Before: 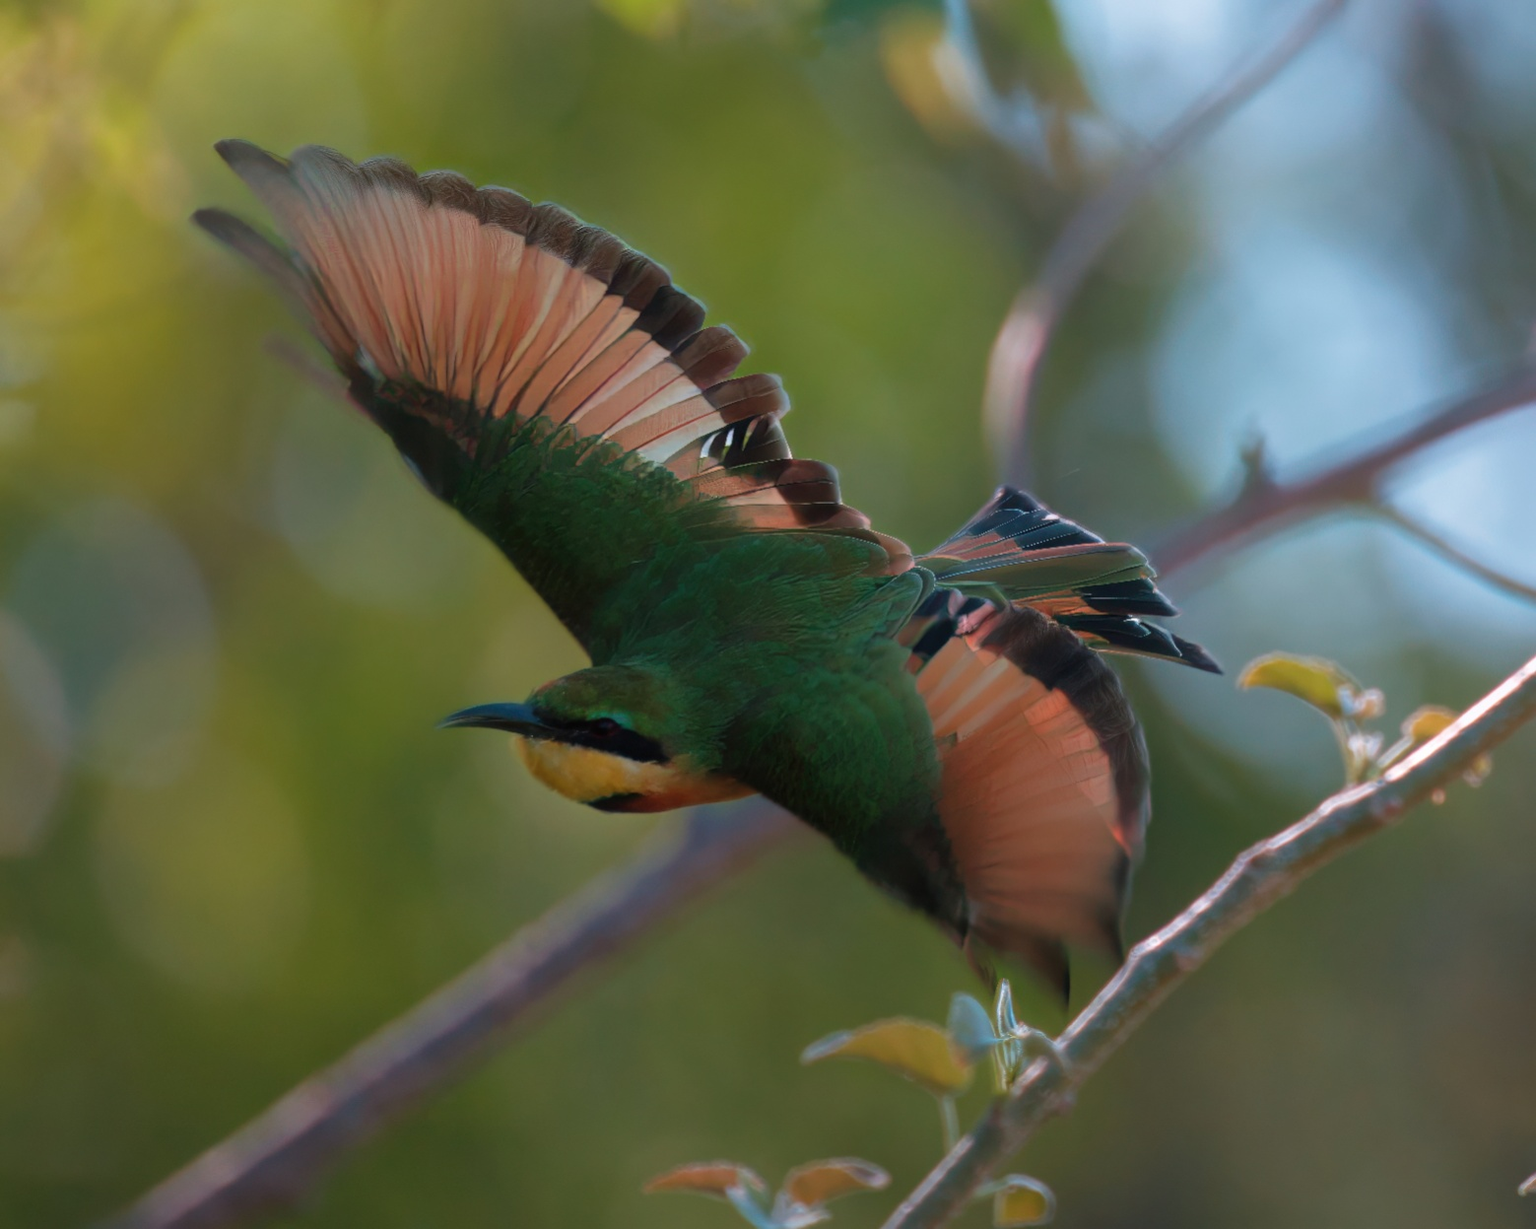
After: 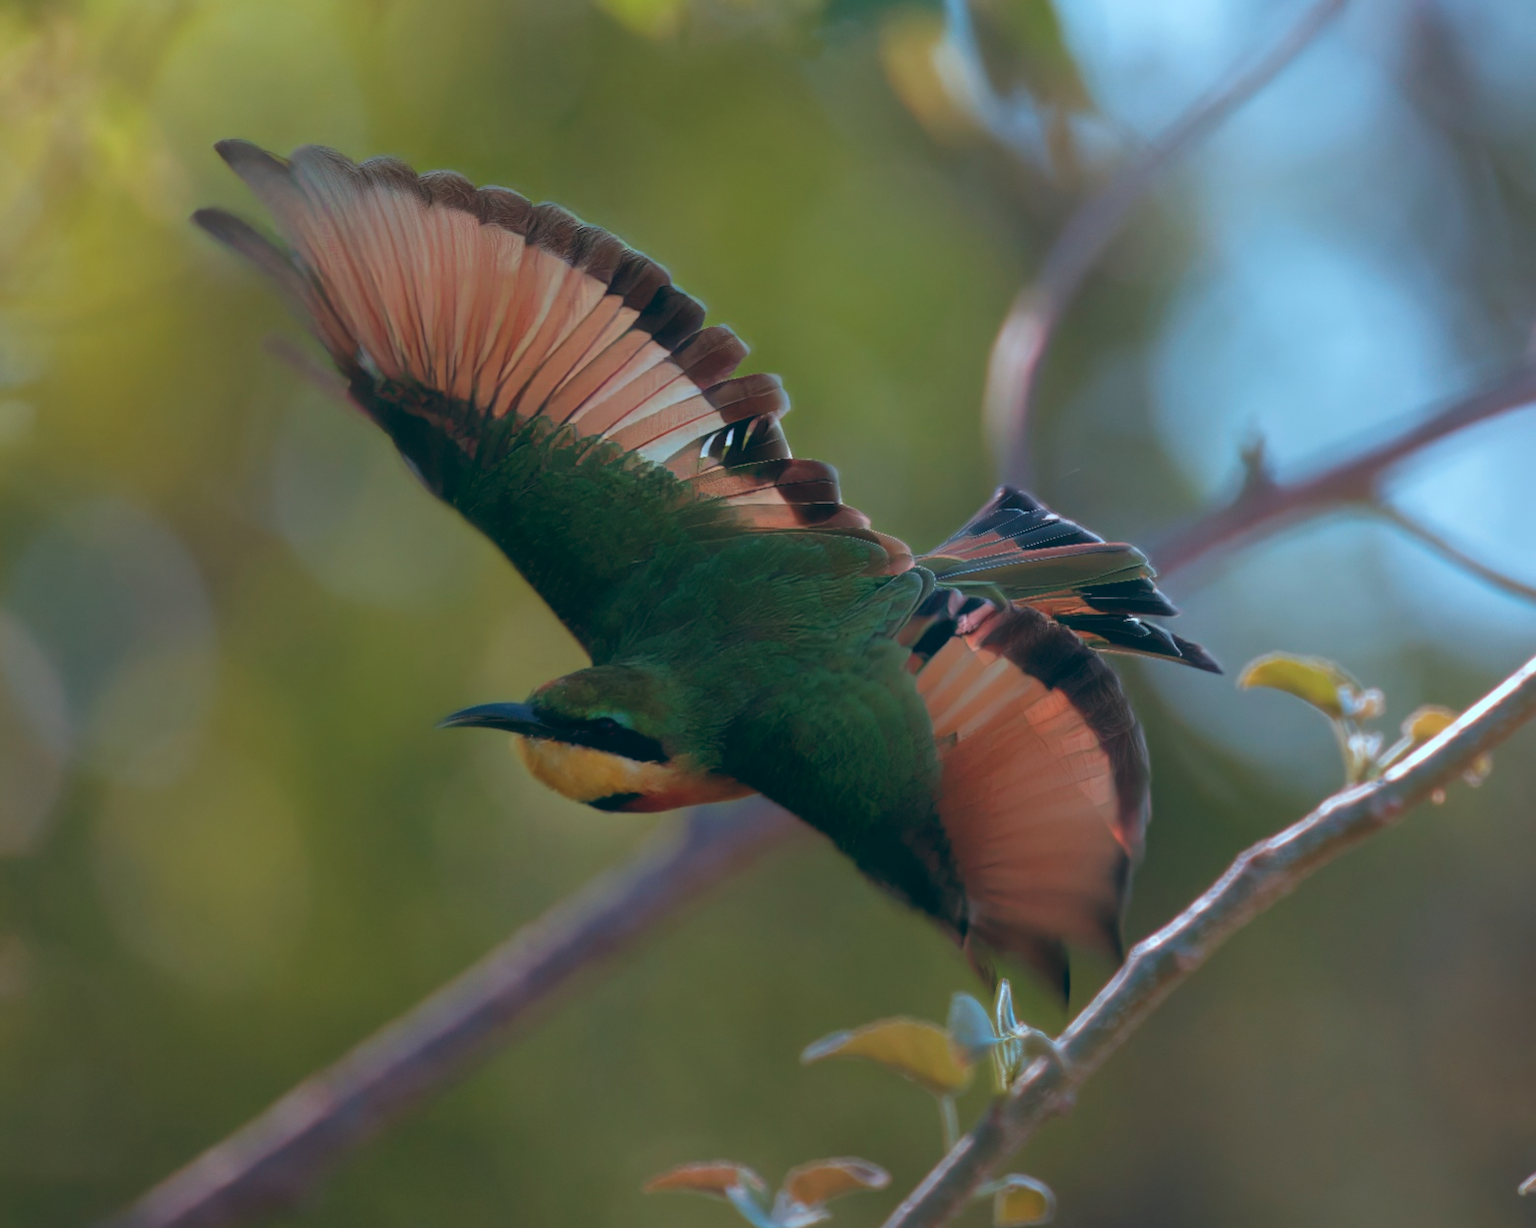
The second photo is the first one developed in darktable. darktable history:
color balance: lift [1.003, 0.993, 1.001, 1.007], gamma [1.018, 1.072, 0.959, 0.928], gain [0.974, 0.873, 1.031, 1.127]
